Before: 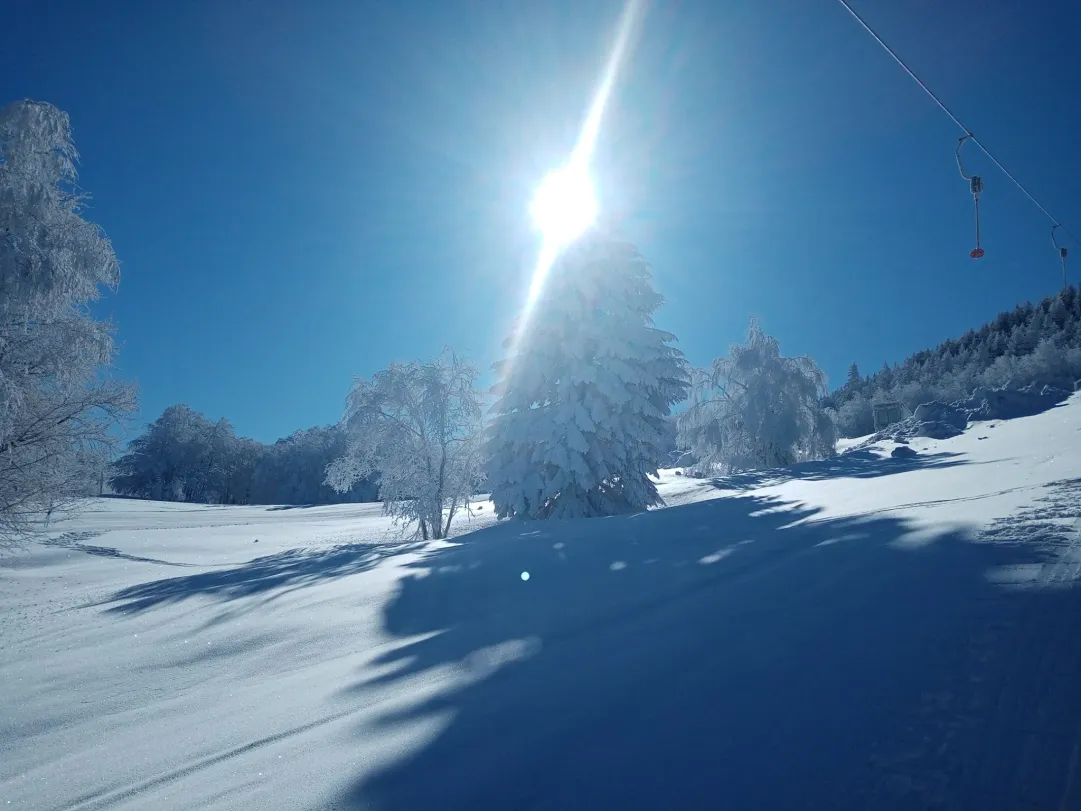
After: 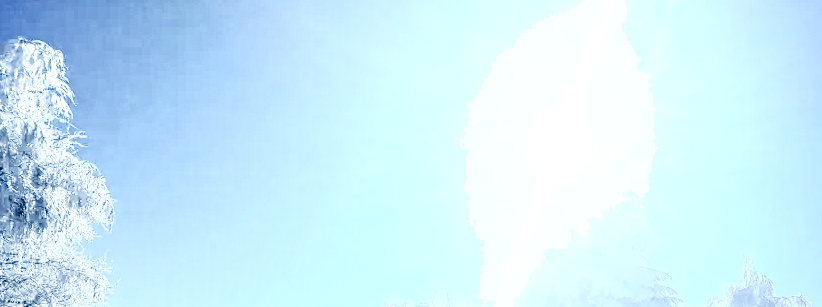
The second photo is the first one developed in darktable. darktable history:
shadows and highlights: radius 136.42, soften with gaussian
crop: left 0.571%, top 7.628%, right 23.381%, bottom 54.496%
tone equalizer: -8 EV -0.378 EV, -7 EV -0.369 EV, -6 EV -0.35 EV, -5 EV -0.248 EV, -3 EV 0.233 EV, -2 EV 0.349 EV, -1 EV 0.397 EV, +0 EV 0.403 EV, smoothing 1
exposure: black level correction 0, exposure 0.692 EV, compensate exposure bias true, compensate highlight preservation false
local contrast: highlights 79%, shadows 56%, detail 175%, midtone range 0.426
tone curve: curves: ch0 [(0, 0) (0.055, 0.05) (0.258, 0.287) (0.434, 0.526) (0.517, 0.648) (0.745, 0.874) (1, 1)]; ch1 [(0, 0) (0.346, 0.307) (0.418, 0.383) (0.46, 0.439) (0.482, 0.493) (0.502, 0.503) (0.517, 0.514) (0.55, 0.561) (0.588, 0.603) (0.646, 0.688) (1, 1)]; ch2 [(0, 0) (0.346, 0.34) (0.431, 0.45) (0.485, 0.499) (0.5, 0.503) (0.527, 0.525) (0.545, 0.562) (0.679, 0.706) (1, 1)], preserve colors none
contrast brightness saturation: contrast 0.381, brightness 0.544
